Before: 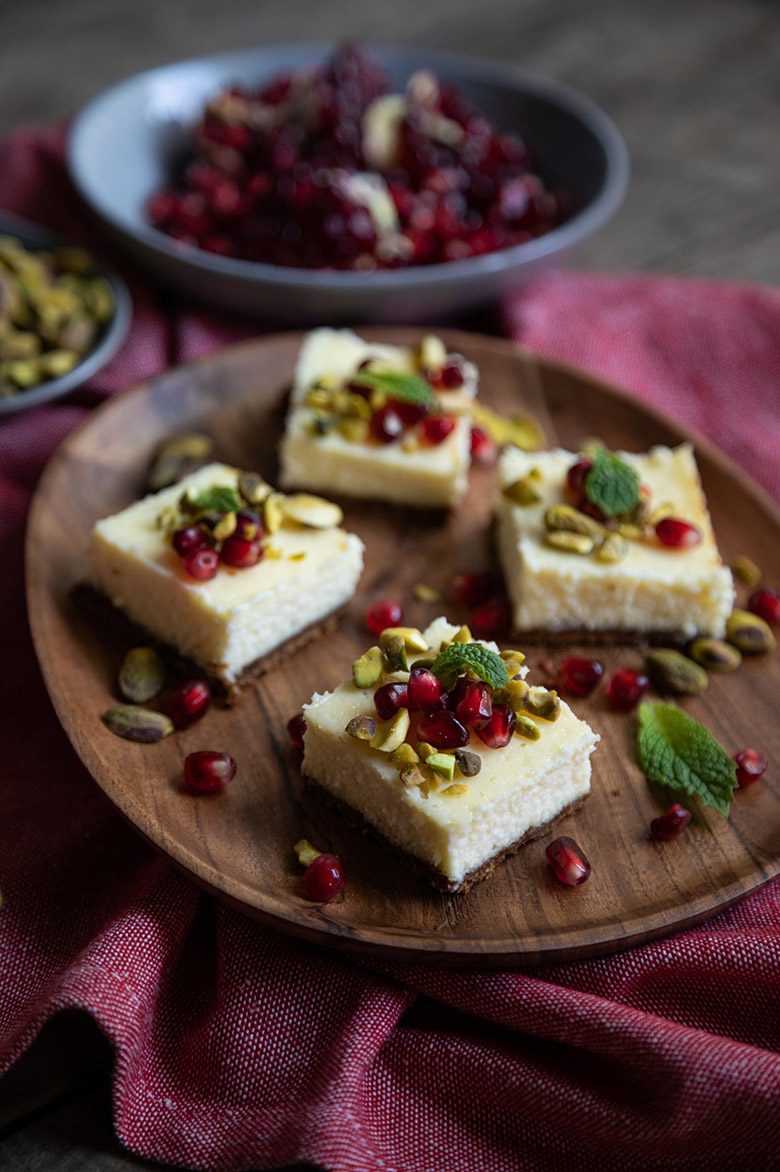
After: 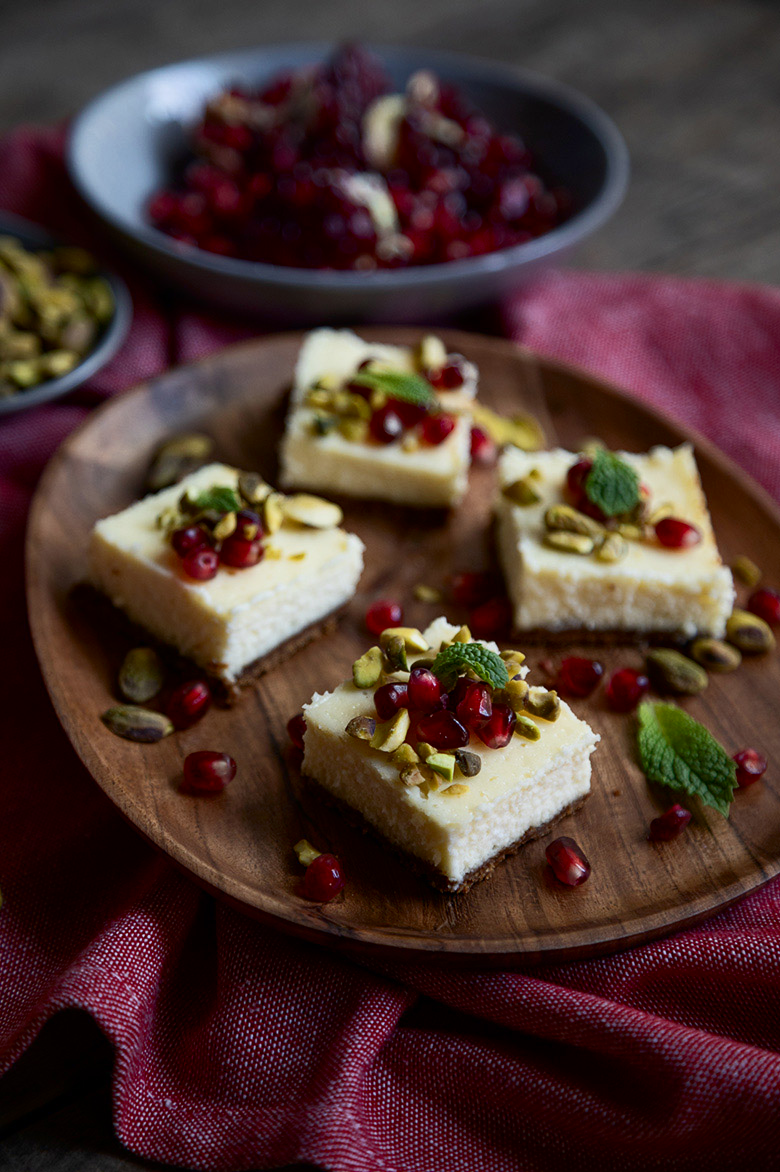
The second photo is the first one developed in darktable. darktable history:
contrast brightness saturation: contrast 0.289
tone equalizer: -8 EV 0.276 EV, -7 EV 0.409 EV, -6 EV 0.417 EV, -5 EV 0.274 EV, -3 EV -0.244 EV, -2 EV -0.412 EV, -1 EV -0.433 EV, +0 EV -0.268 EV, edges refinement/feathering 500, mask exposure compensation -1.57 EV, preserve details no
